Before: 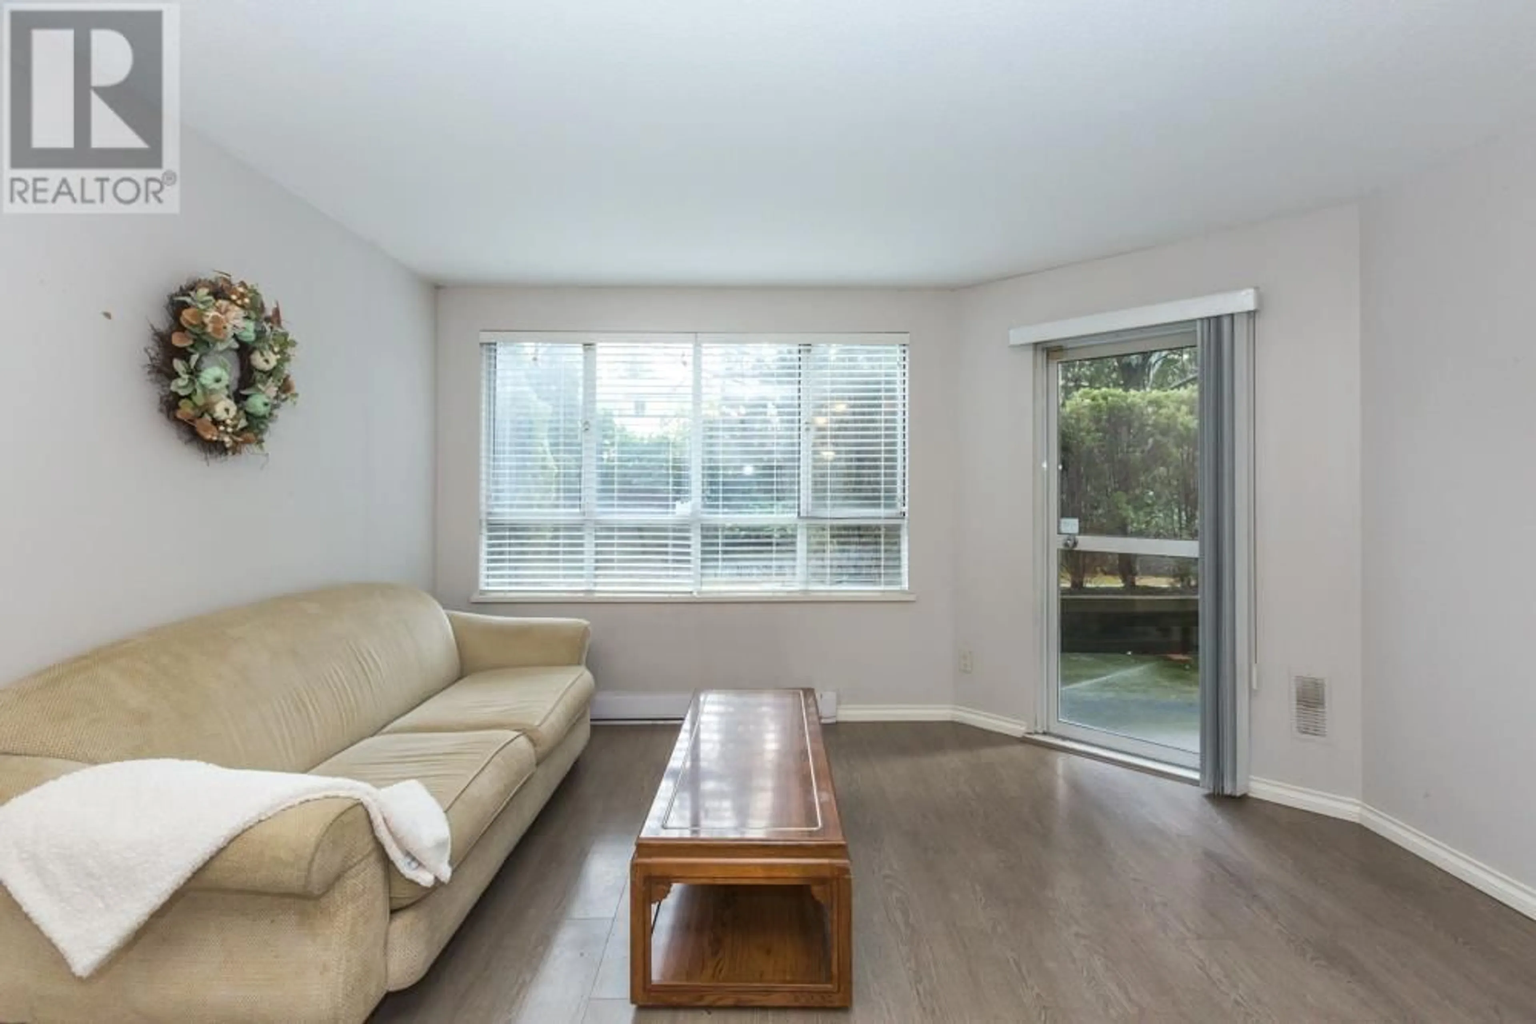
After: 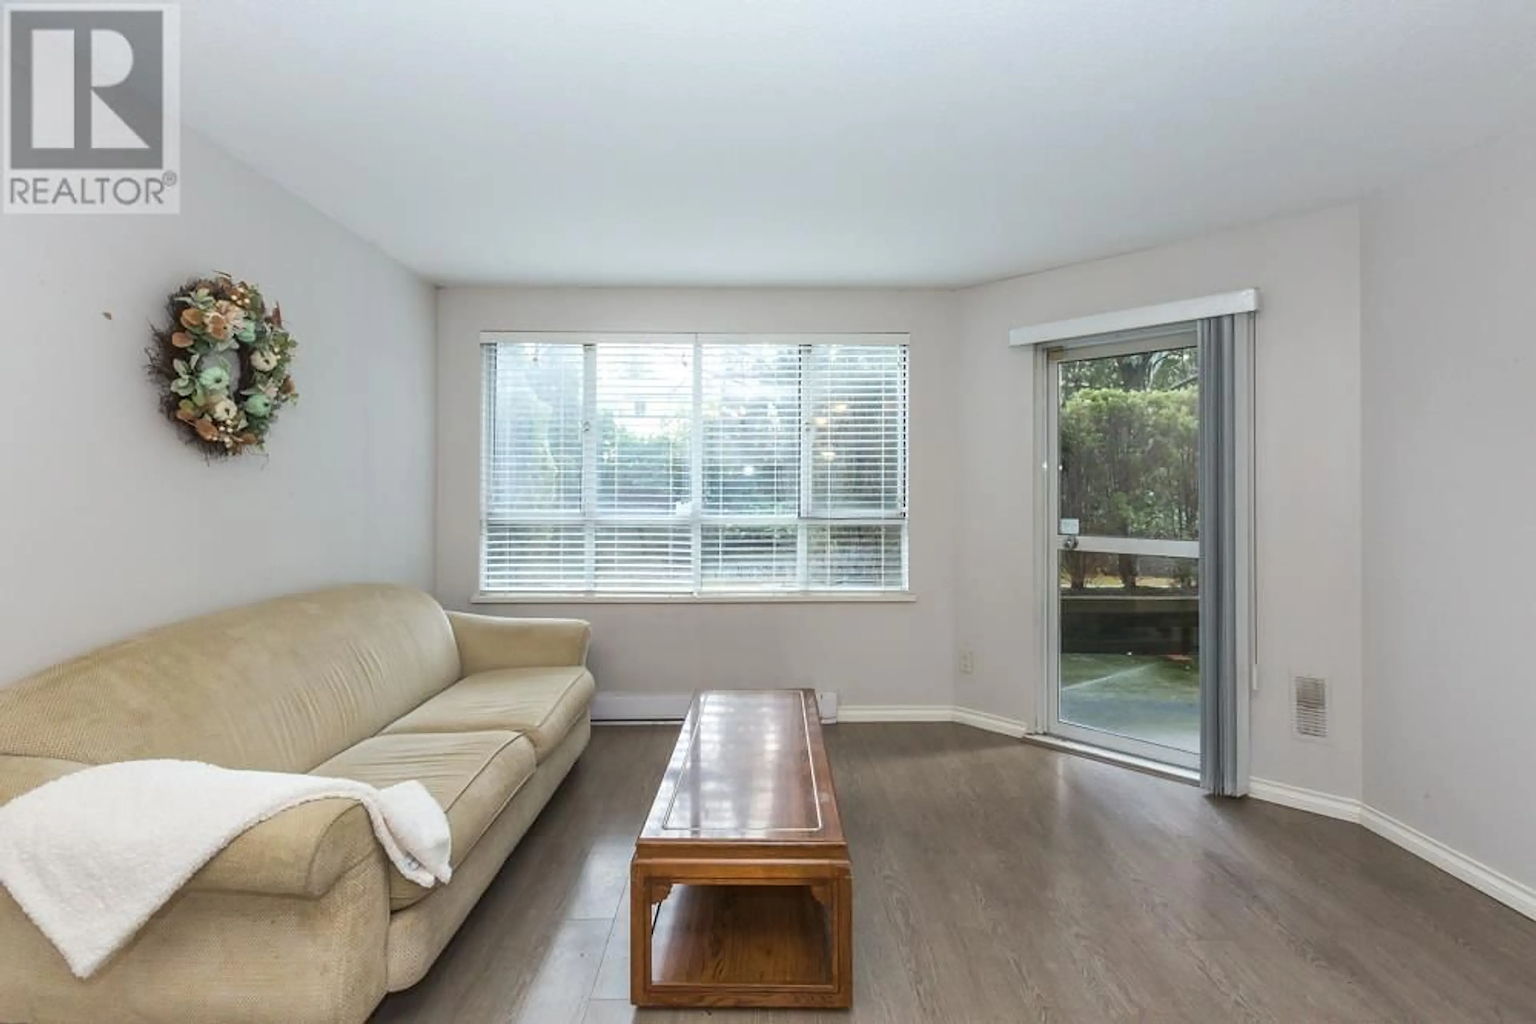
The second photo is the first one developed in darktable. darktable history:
sharpen: amount 0.753
